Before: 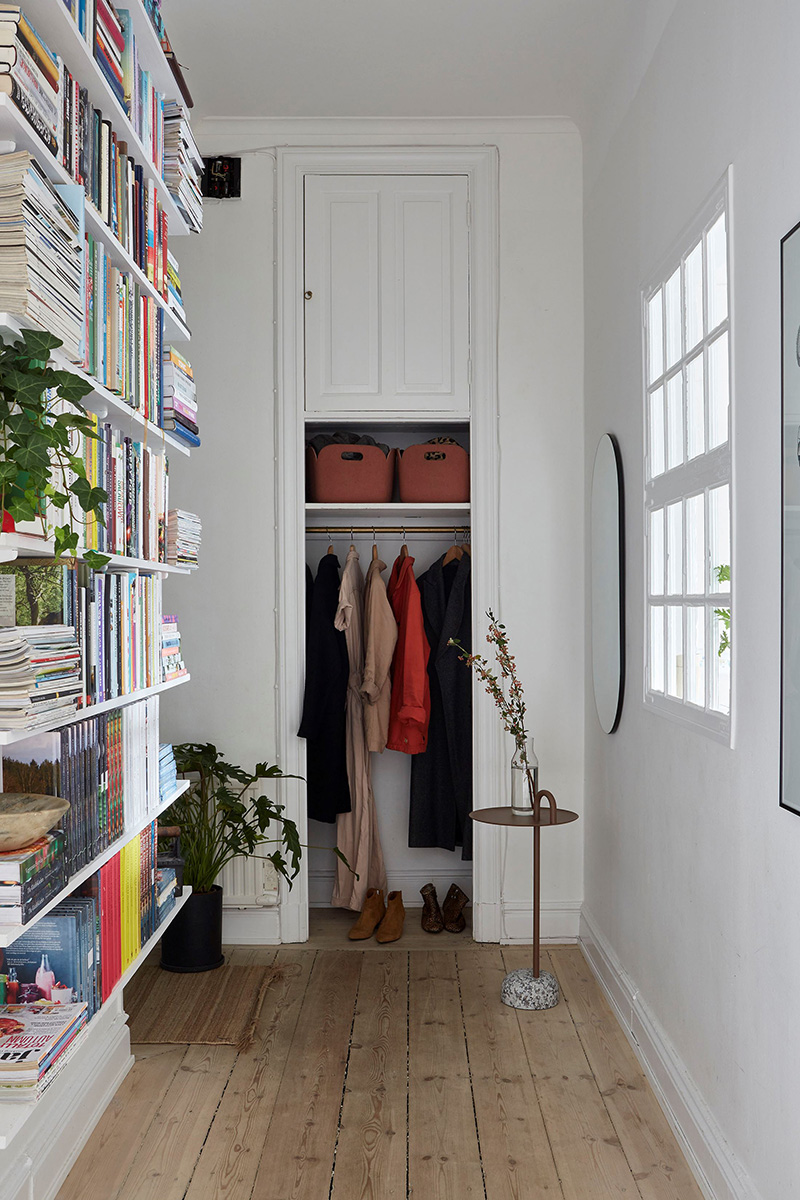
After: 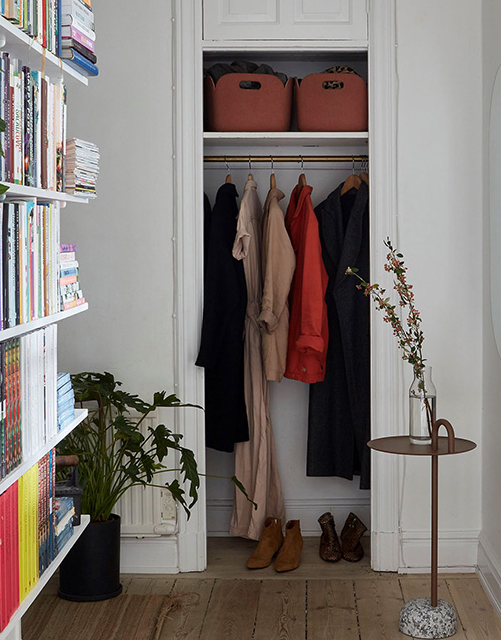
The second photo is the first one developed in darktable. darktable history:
crop: left 12.87%, top 30.942%, right 24.442%, bottom 15.666%
